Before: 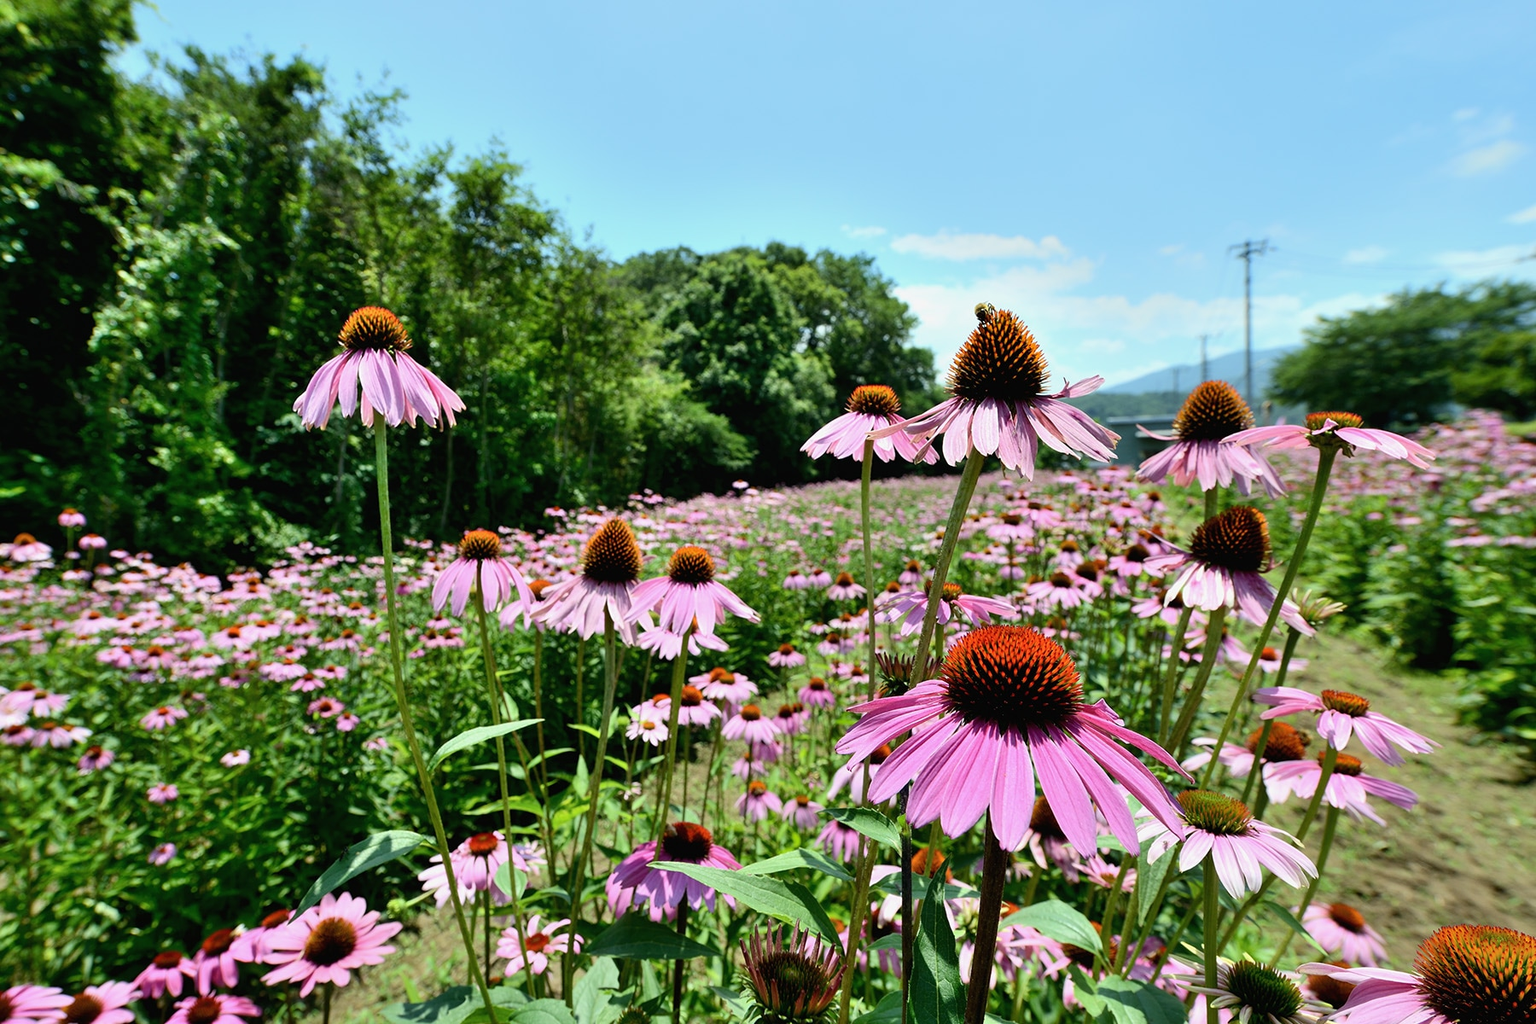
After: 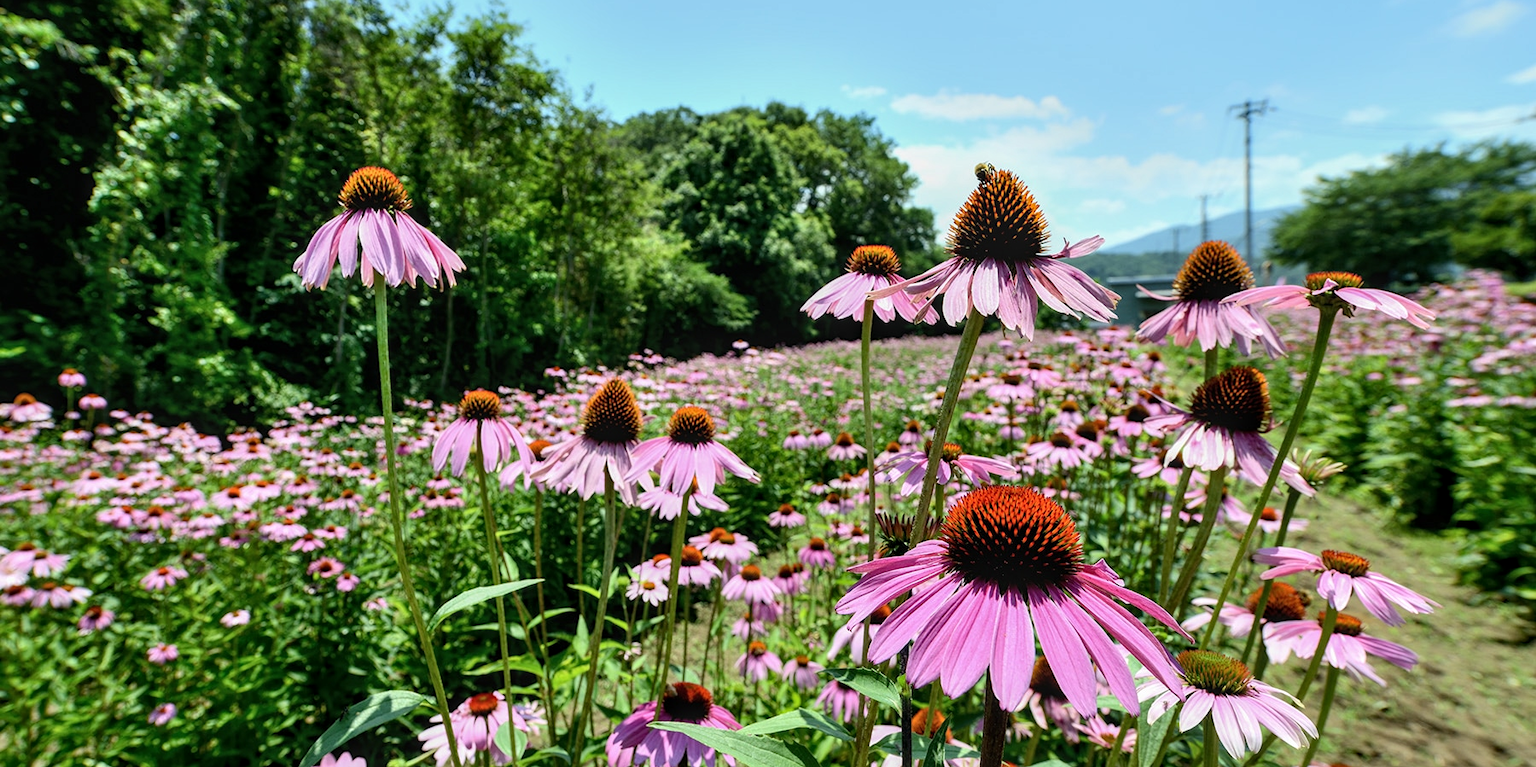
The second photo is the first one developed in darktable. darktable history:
crop: top 13.672%, bottom 11.385%
local contrast: on, module defaults
